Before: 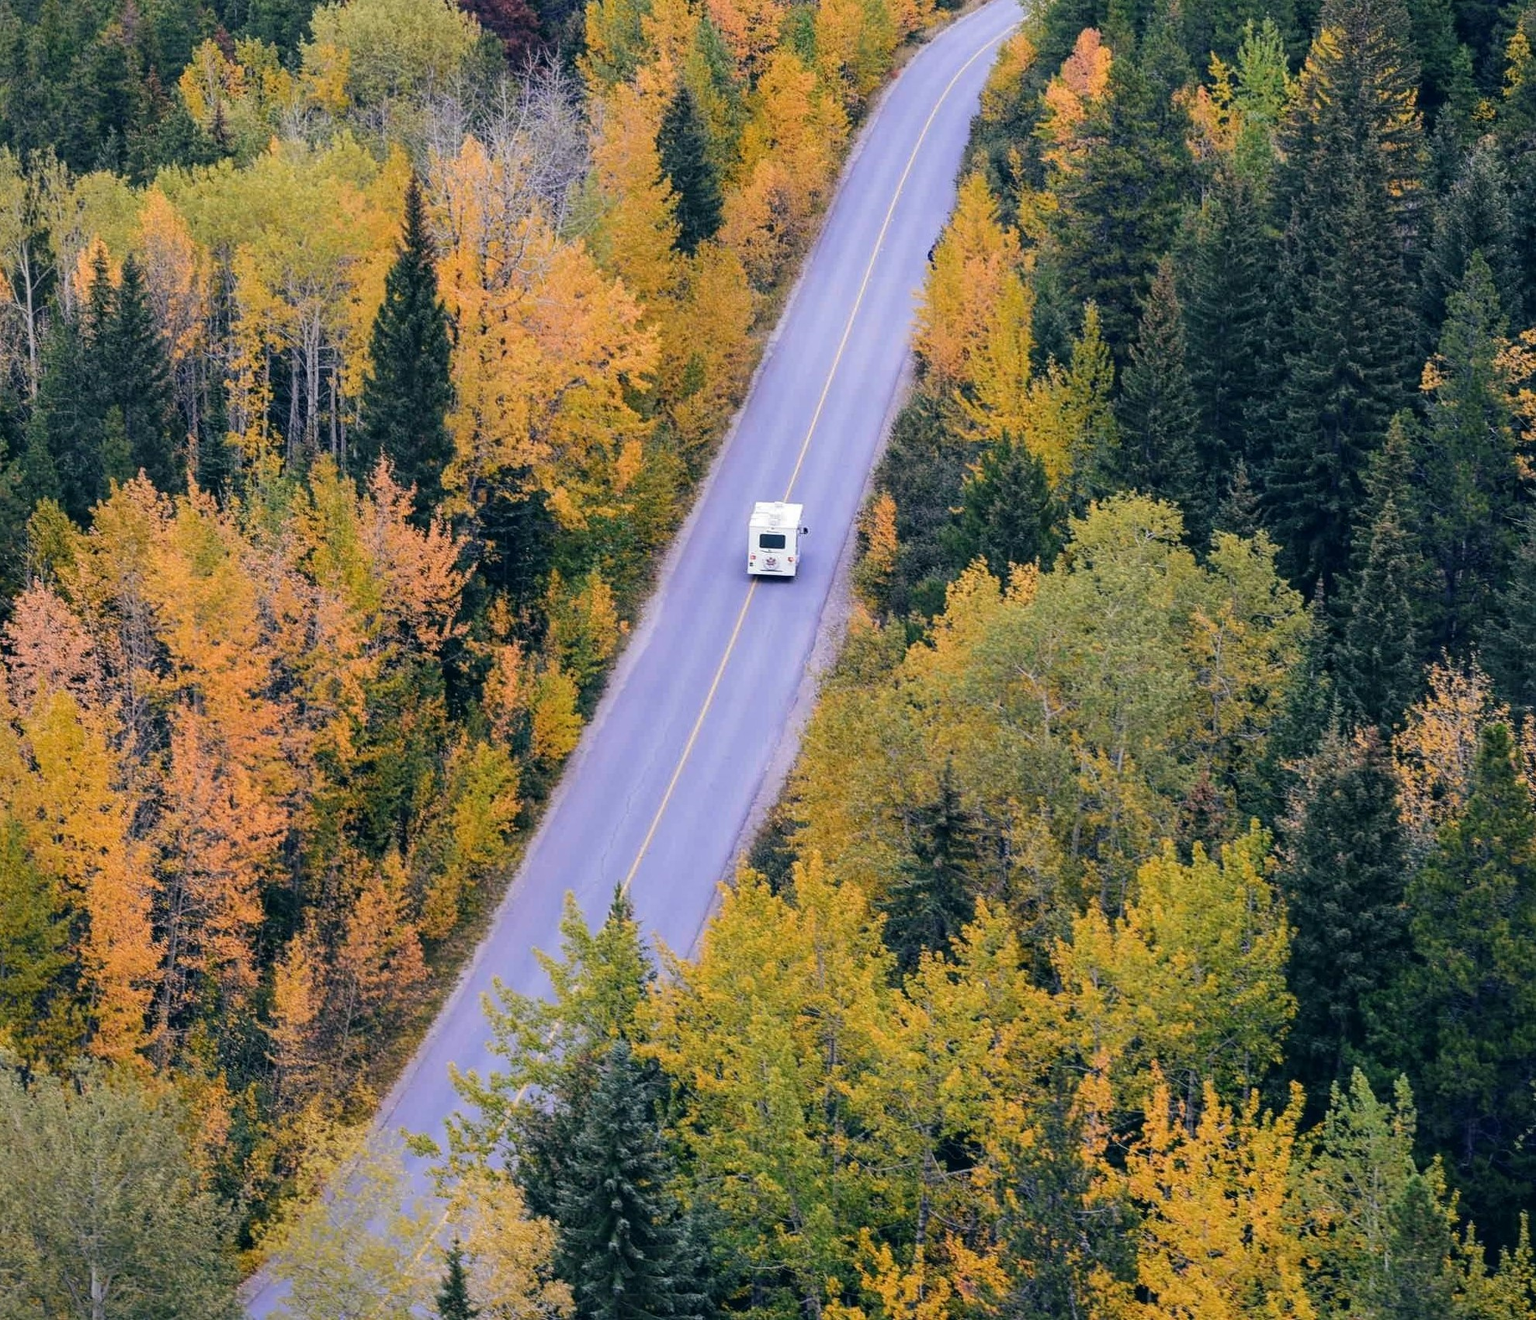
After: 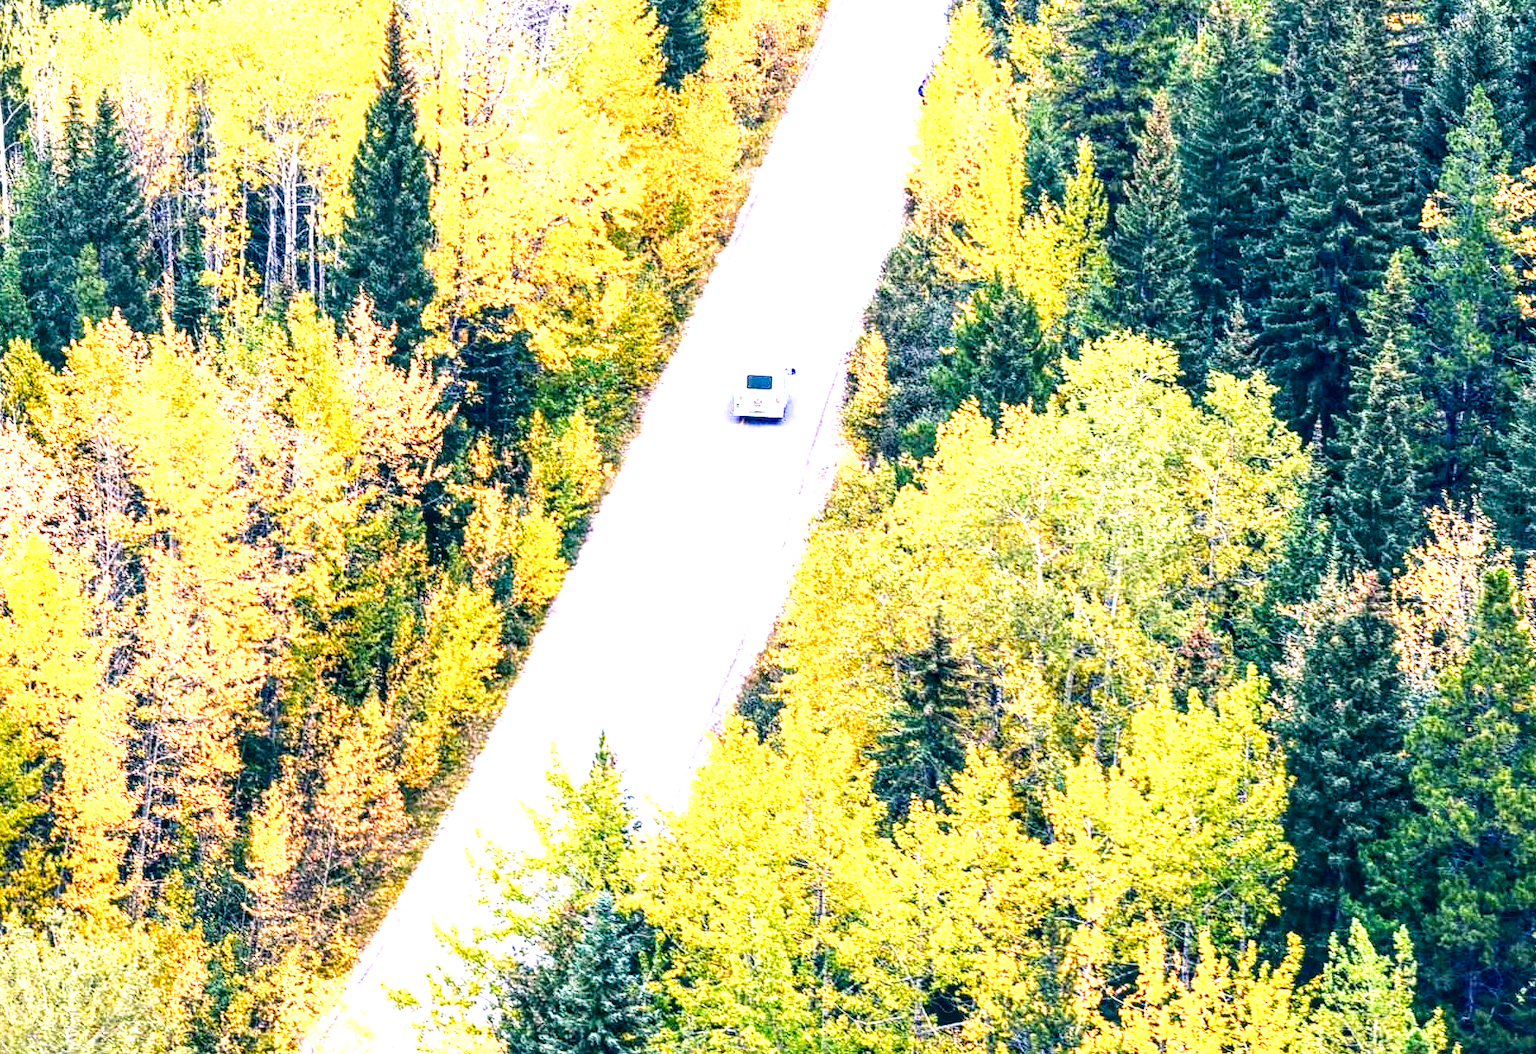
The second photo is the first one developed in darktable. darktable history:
local contrast: detail 150%
crop and rotate: left 1.825%, top 12.719%, right 0.144%, bottom 8.947%
contrast brightness saturation: contrast 0.137
exposure: black level correction 0, exposure 1.998 EV, compensate exposure bias true, compensate highlight preservation false
velvia: strength 31.49%, mid-tones bias 0.202
haze removal: compatibility mode true, adaptive false
